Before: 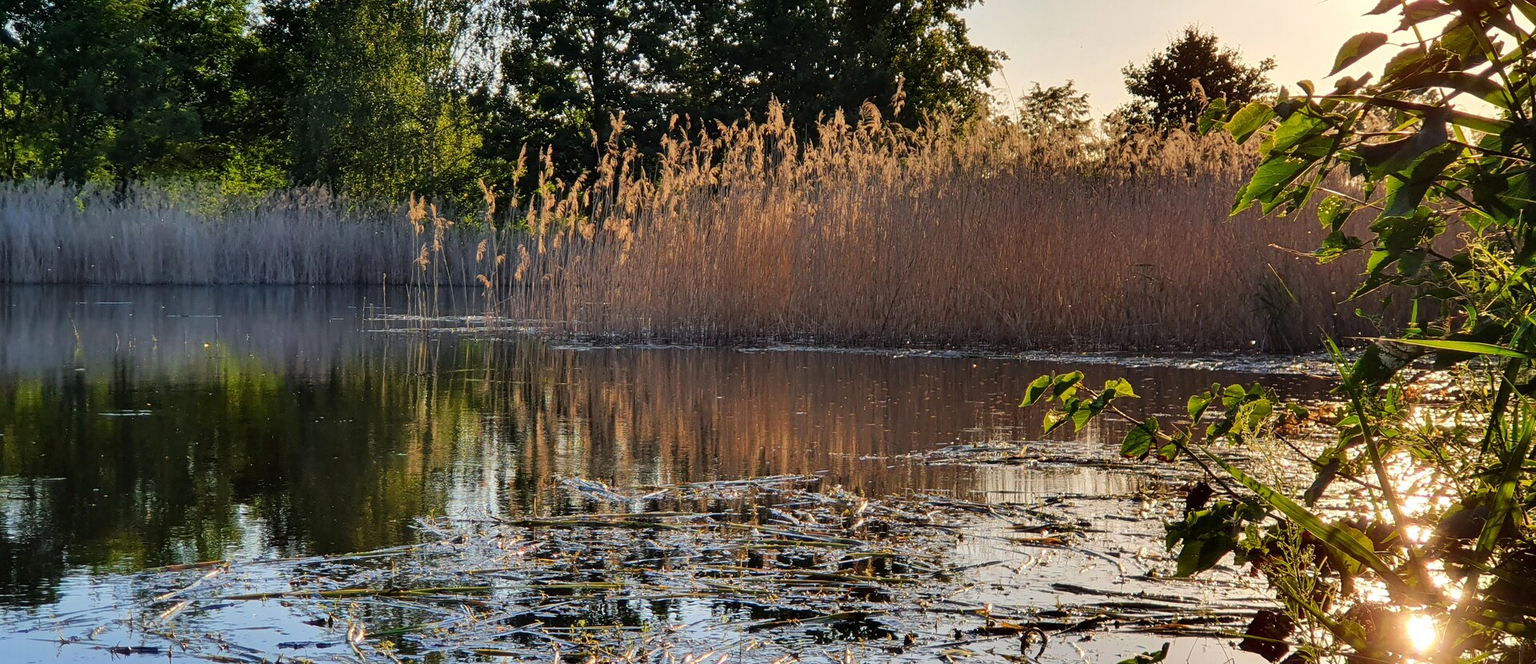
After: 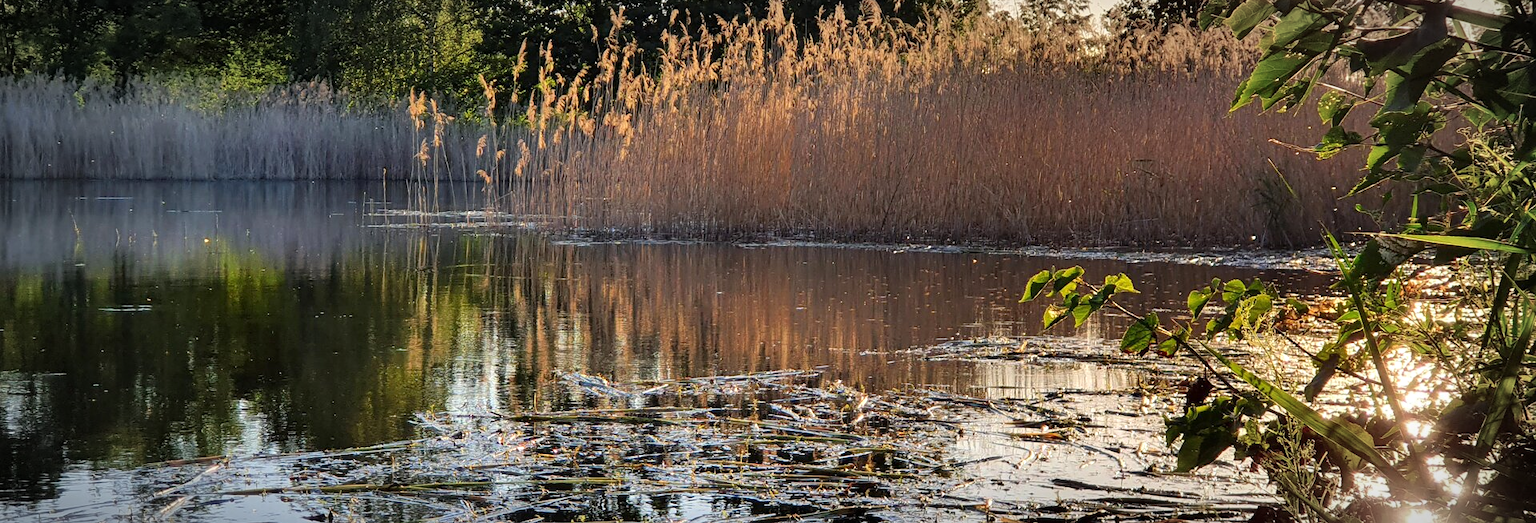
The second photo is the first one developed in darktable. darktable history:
exposure: exposure 0.348 EV, compensate highlight preservation false
crop and rotate: top 15.81%, bottom 5.302%
vignetting: automatic ratio true, unbound false
